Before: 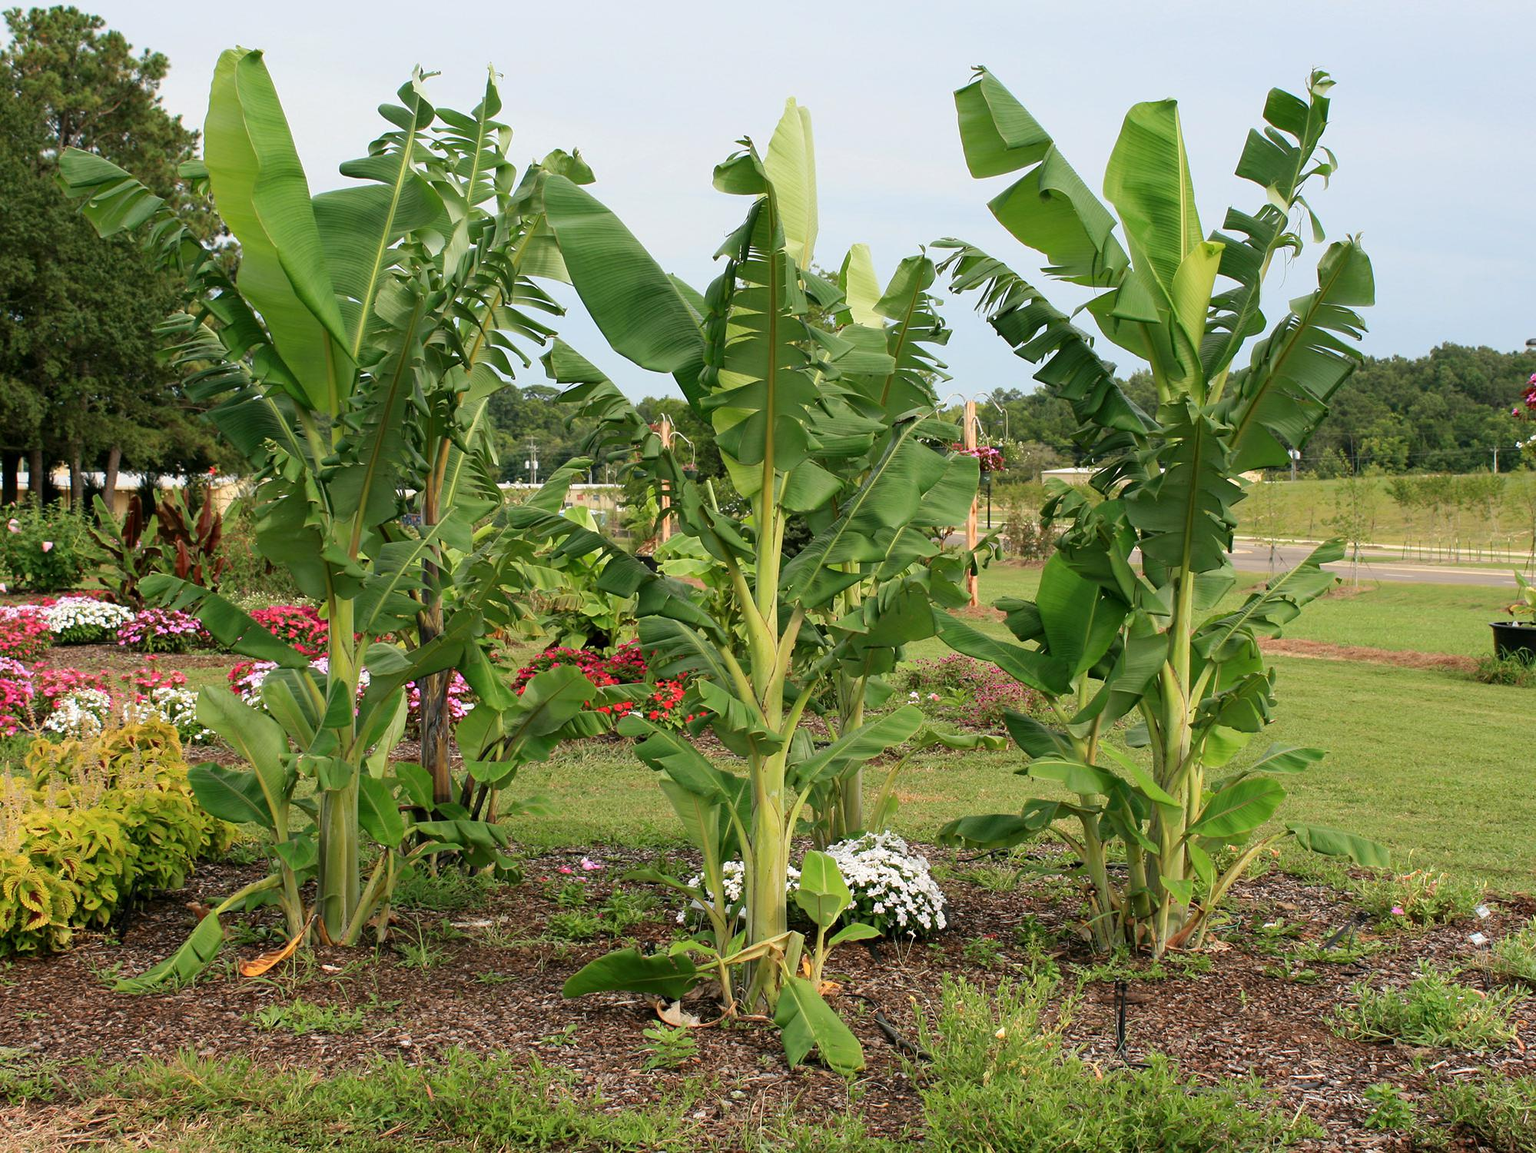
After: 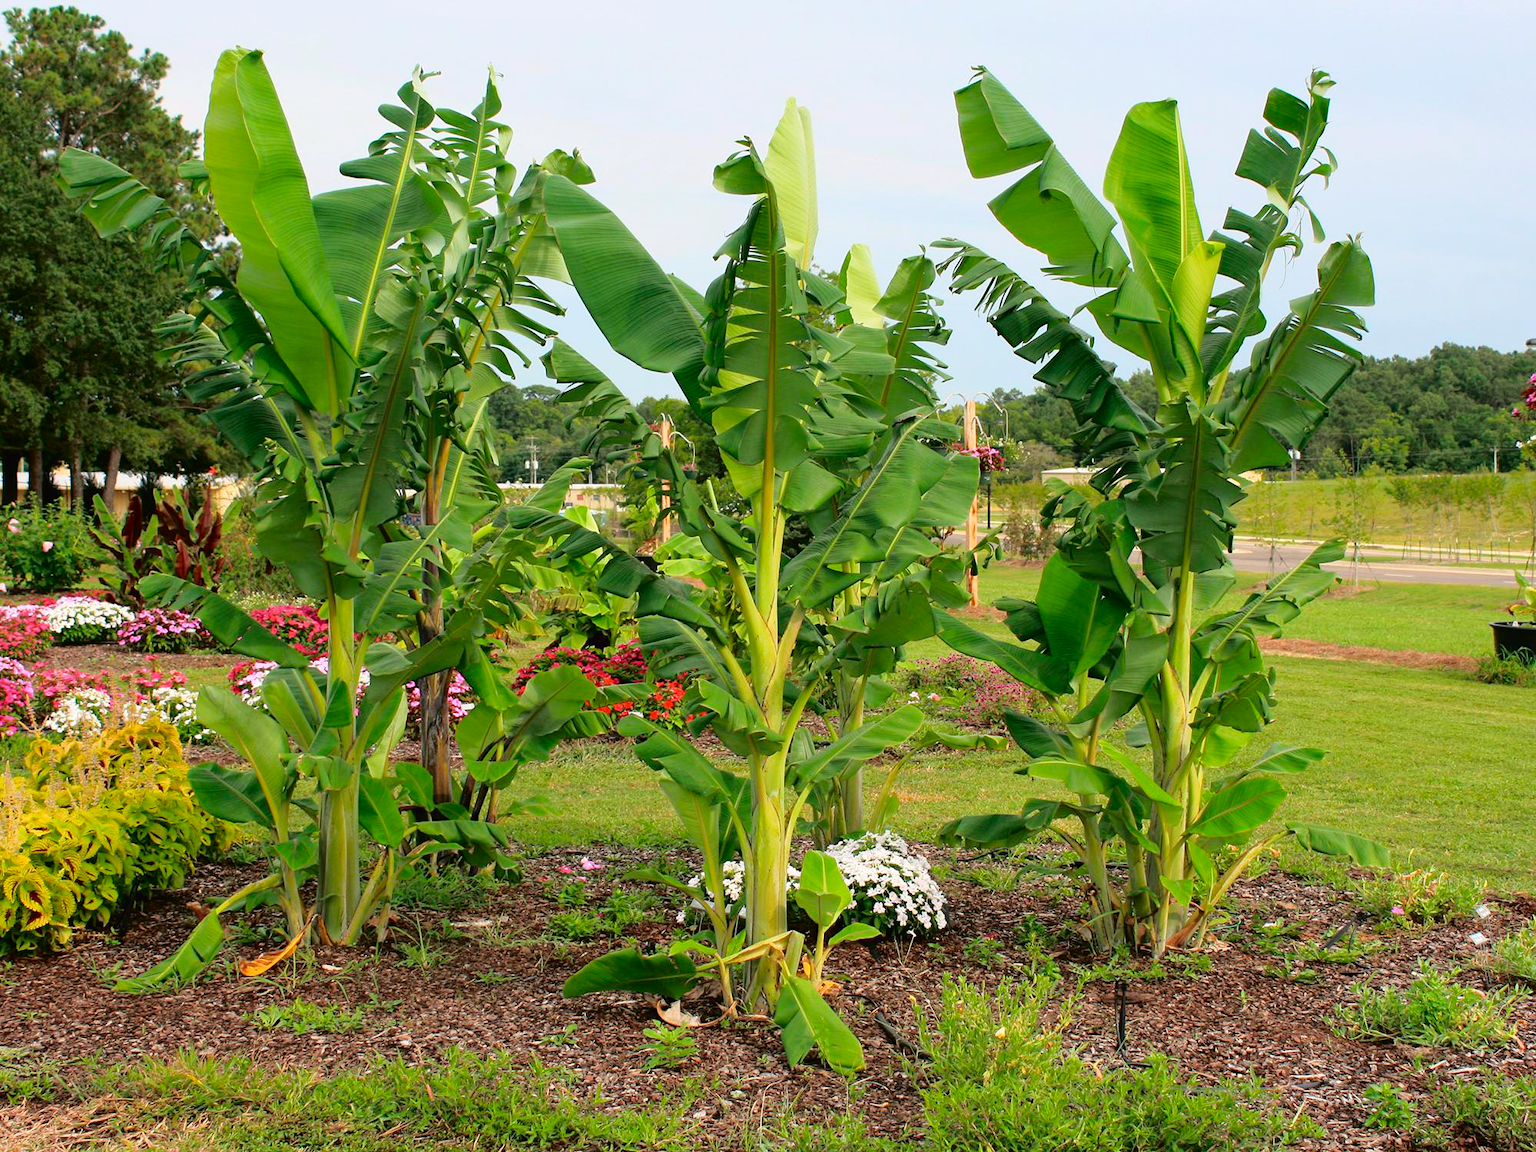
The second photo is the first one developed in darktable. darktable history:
tone curve: curves: ch0 [(0, 0.013) (0.117, 0.081) (0.257, 0.259) (0.408, 0.45) (0.611, 0.64) (0.81, 0.857) (1, 1)]; ch1 [(0, 0) (0.287, 0.198) (0.501, 0.506) (0.56, 0.584) (0.715, 0.741) (0.976, 0.992)]; ch2 [(0, 0) (0.369, 0.362) (0.5, 0.5) (0.537, 0.547) (0.59, 0.603) (0.681, 0.754) (1, 1)], color space Lab, independent channels, preserve colors none
